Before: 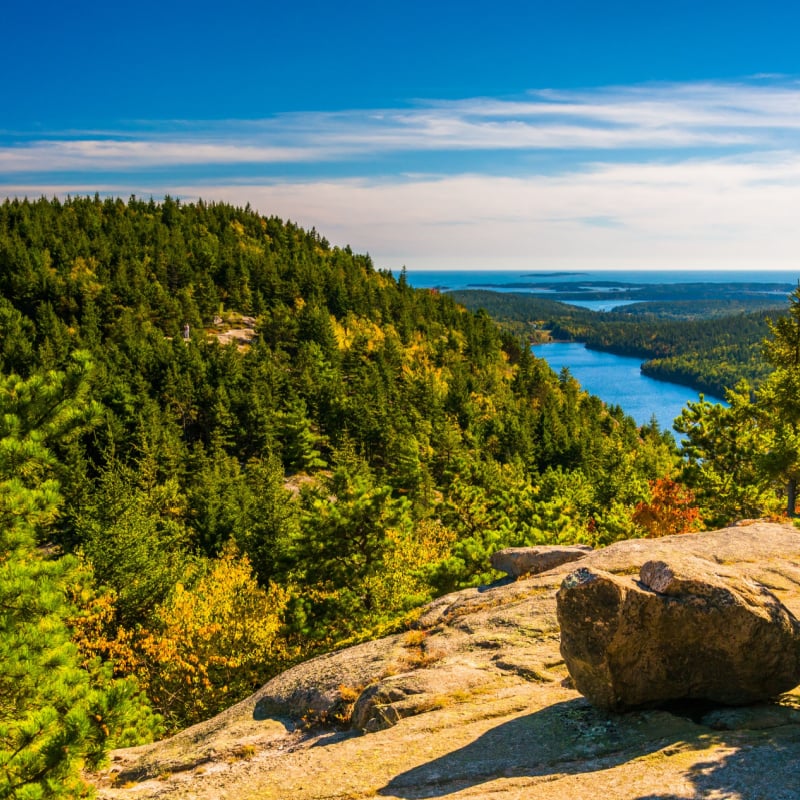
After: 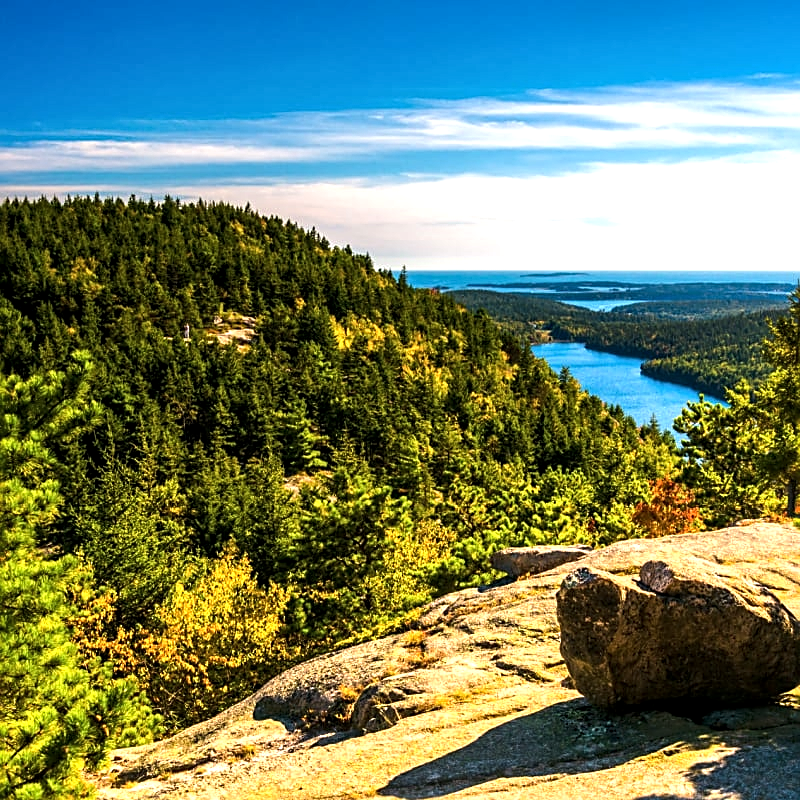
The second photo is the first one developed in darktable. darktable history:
tone equalizer: -8 EV -0.773 EV, -7 EV -0.69 EV, -6 EV -0.605 EV, -5 EV -0.369 EV, -3 EV 0.377 EV, -2 EV 0.6 EV, -1 EV 0.692 EV, +0 EV 0.759 EV, edges refinement/feathering 500, mask exposure compensation -1.57 EV, preserve details no
local contrast: highlights 100%, shadows 98%, detail 131%, midtone range 0.2
sharpen: on, module defaults
